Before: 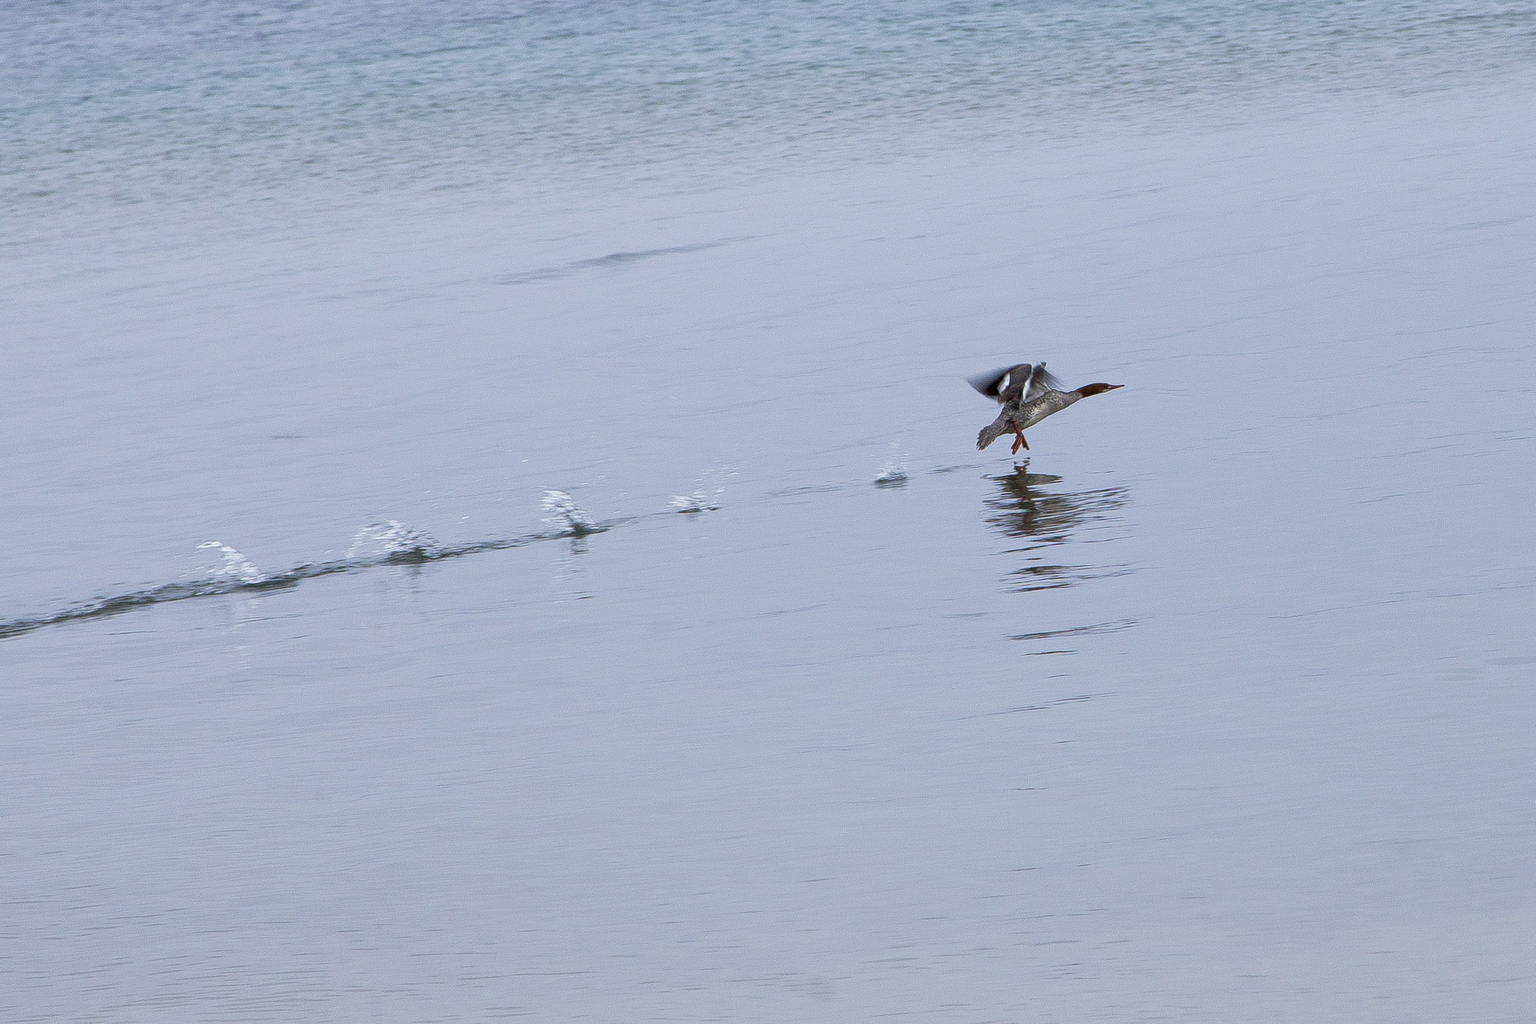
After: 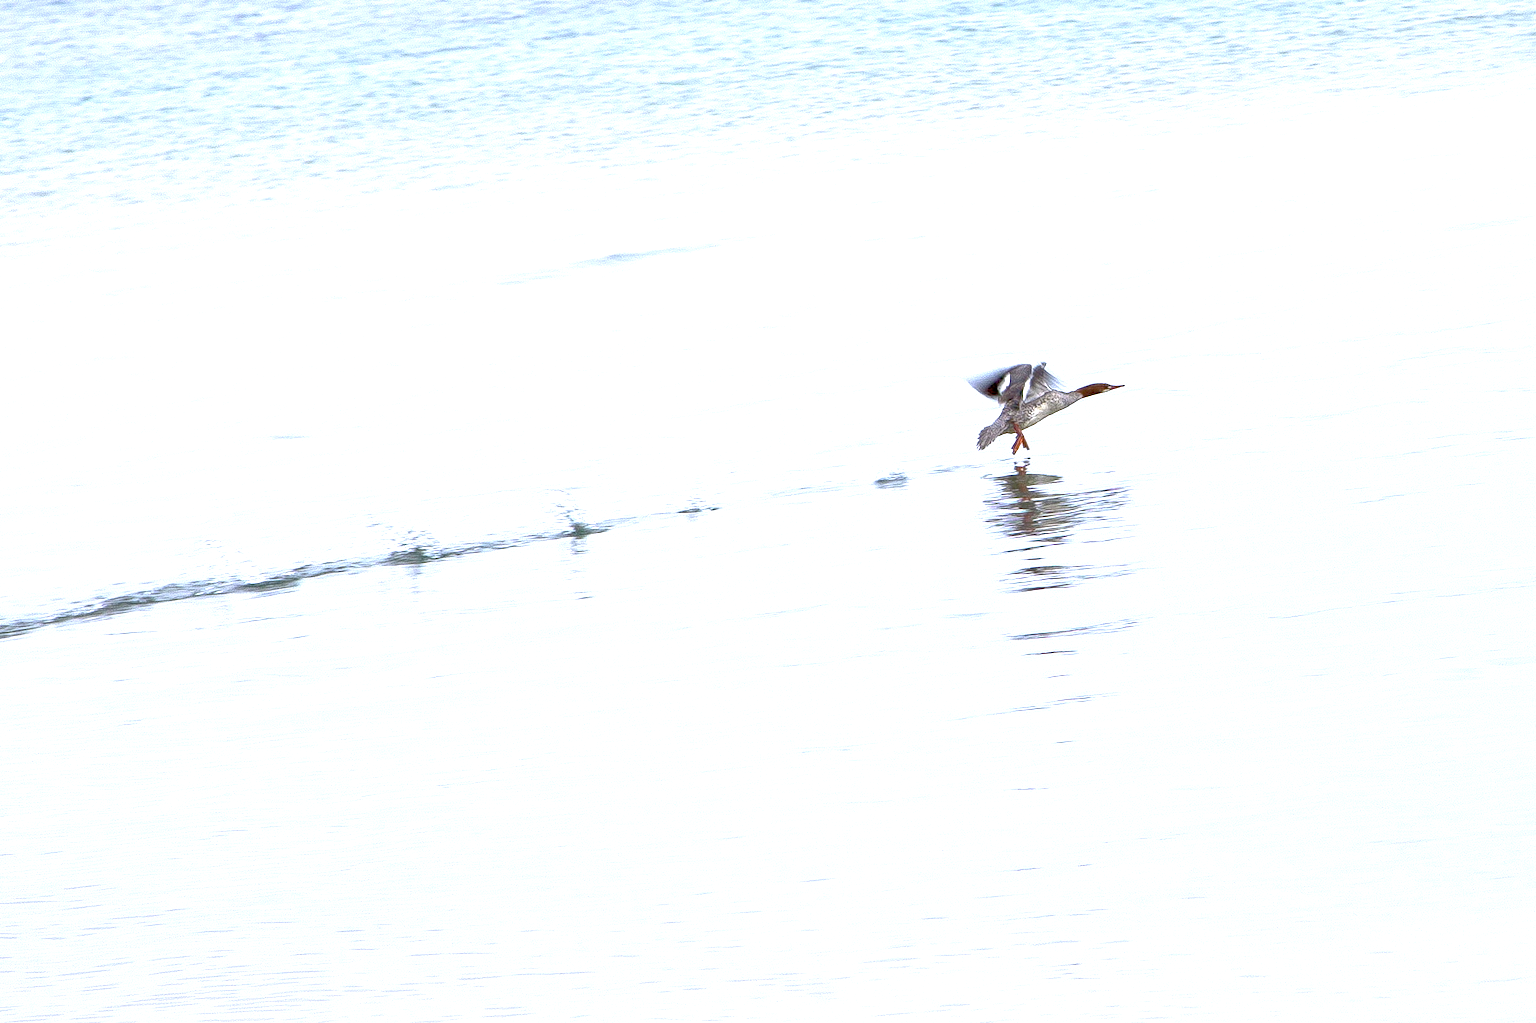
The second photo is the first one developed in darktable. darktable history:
exposure: black level correction 0.001, exposure 1.398 EV, compensate exposure bias true, compensate highlight preservation false
tone equalizer: -7 EV 0.15 EV, -6 EV 0.6 EV, -5 EV 1.15 EV, -4 EV 1.33 EV, -3 EV 1.15 EV, -2 EV 0.6 EV, -1 EV 0.15 EV, mask exposure compensation -0.5 EV
